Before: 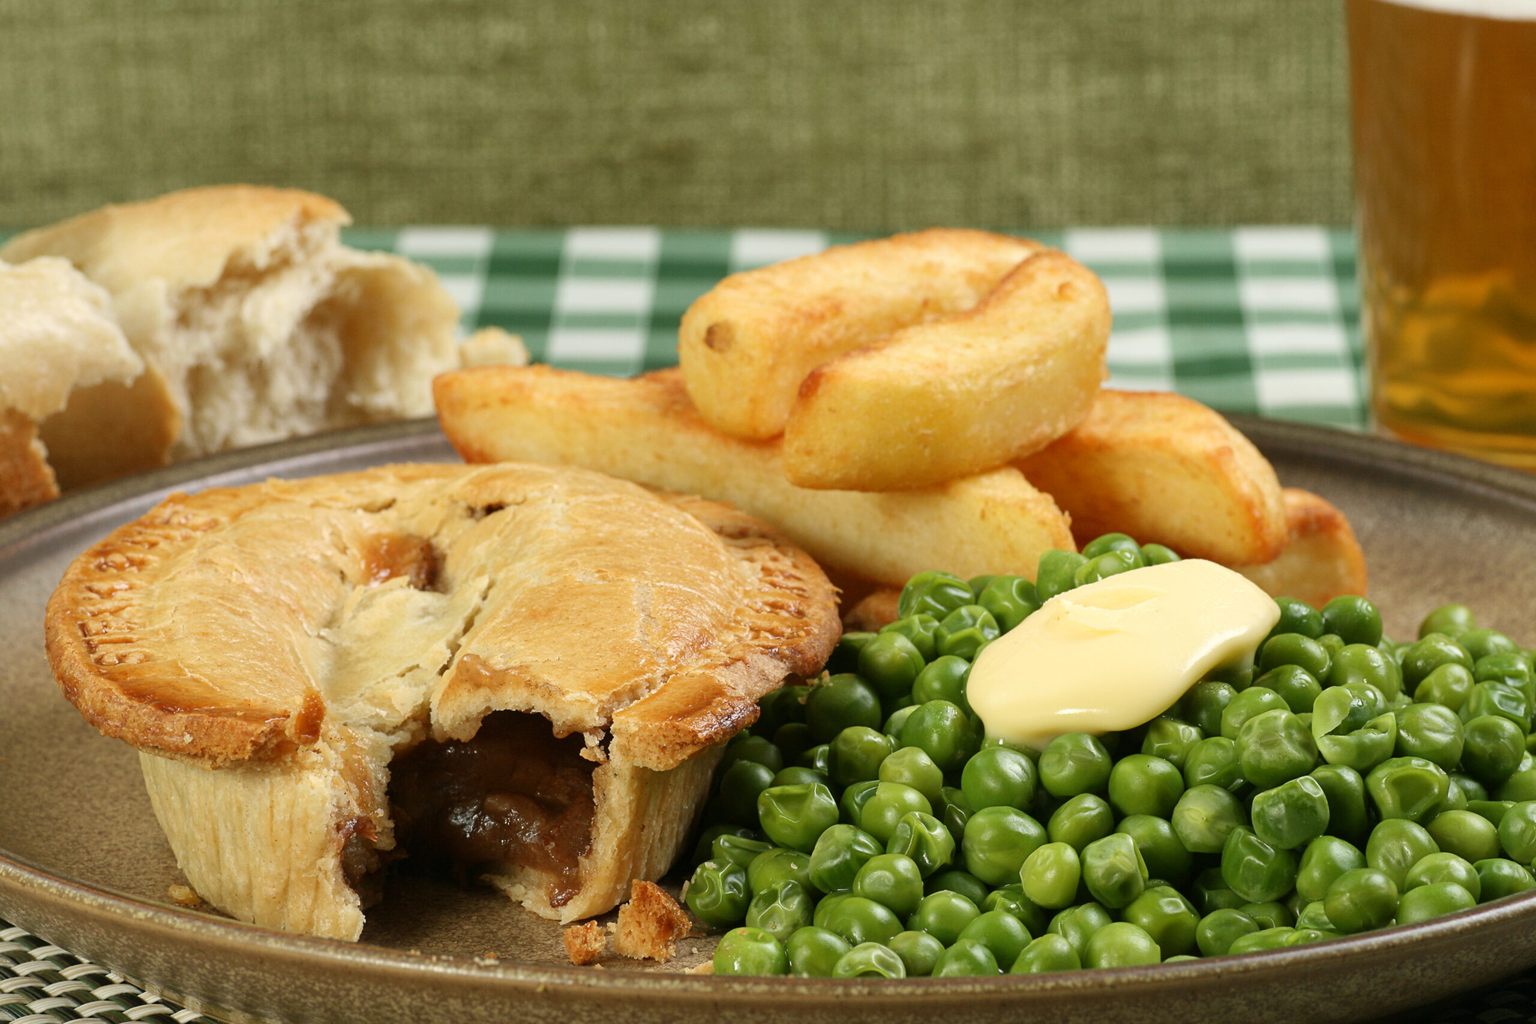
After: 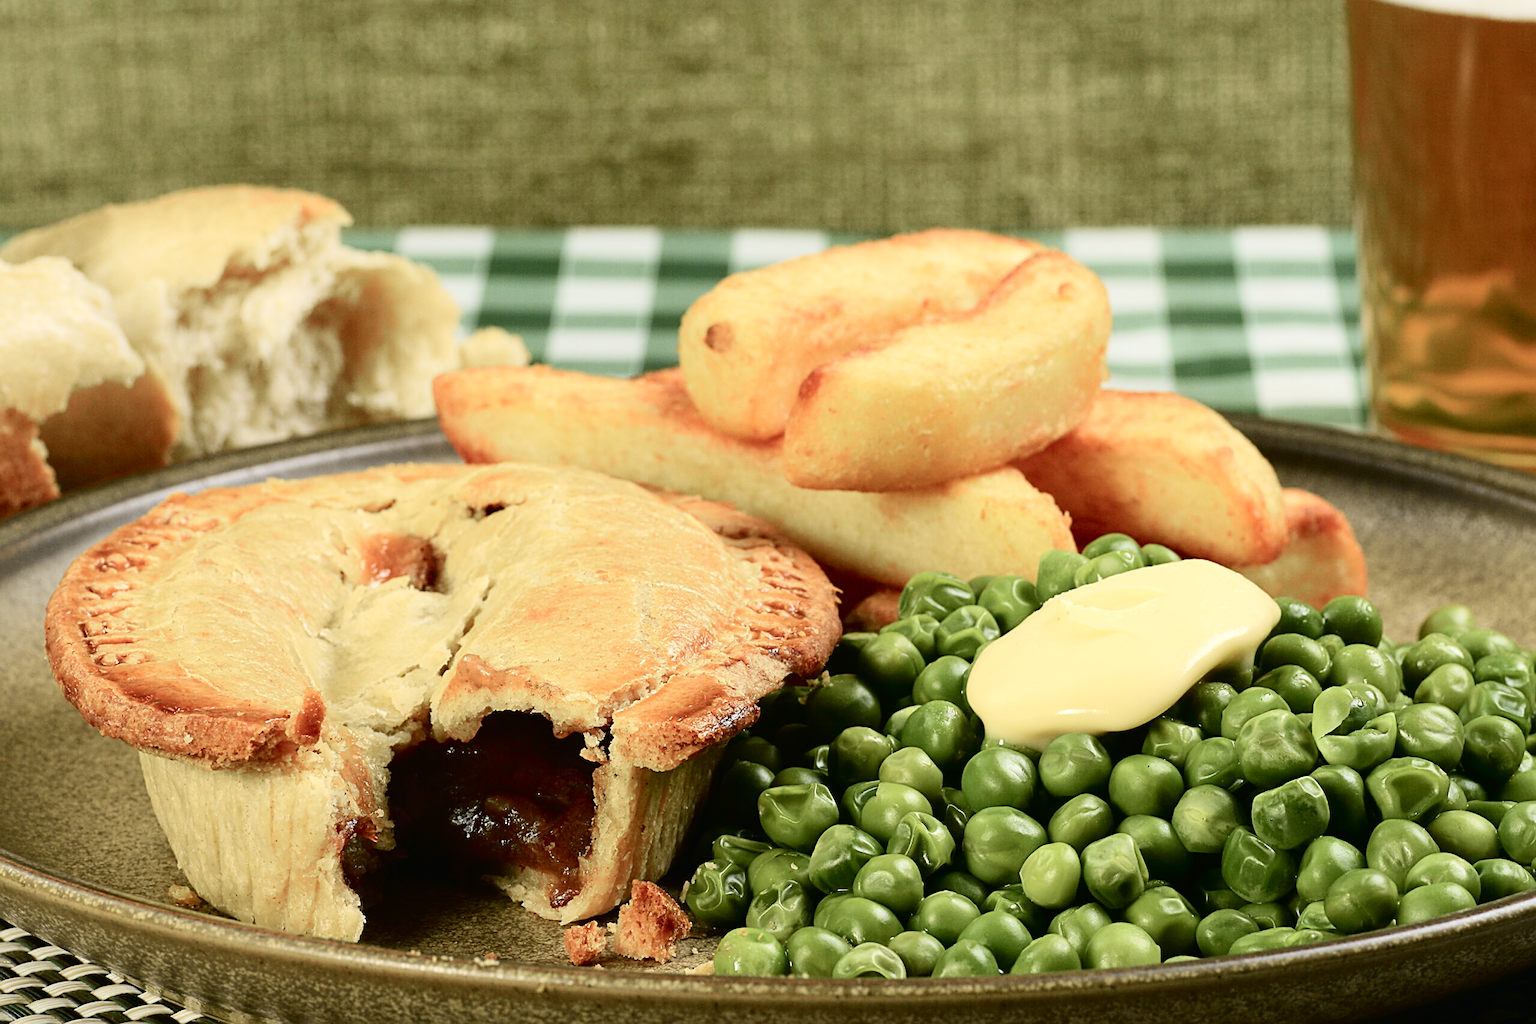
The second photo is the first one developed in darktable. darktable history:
tone curve: curves: ch0 [(0, 0.01) (0.133, 0.057) (0.338, 0.327) (0.494, 0.55) (0.726, 0.807) (1, 1)]; ch1 [(0, 0) (0.346, 0.324) (0.45, 0.431) (0.5, 0.5) (0.522, 0.517) (0.543, 0.578) (1, 1)]; ch2 [(0, 0) (0.44, 0.424) (0.501, 0.499) (0.564, 0.611) (0.622, 0.667) (0.707, 0.746) (1, 1)], color space Lab, independent channels, preserve colors none
contrast brightness saturation: contrast 0.1, saturation -0.35
sharpen: on, module defaults
